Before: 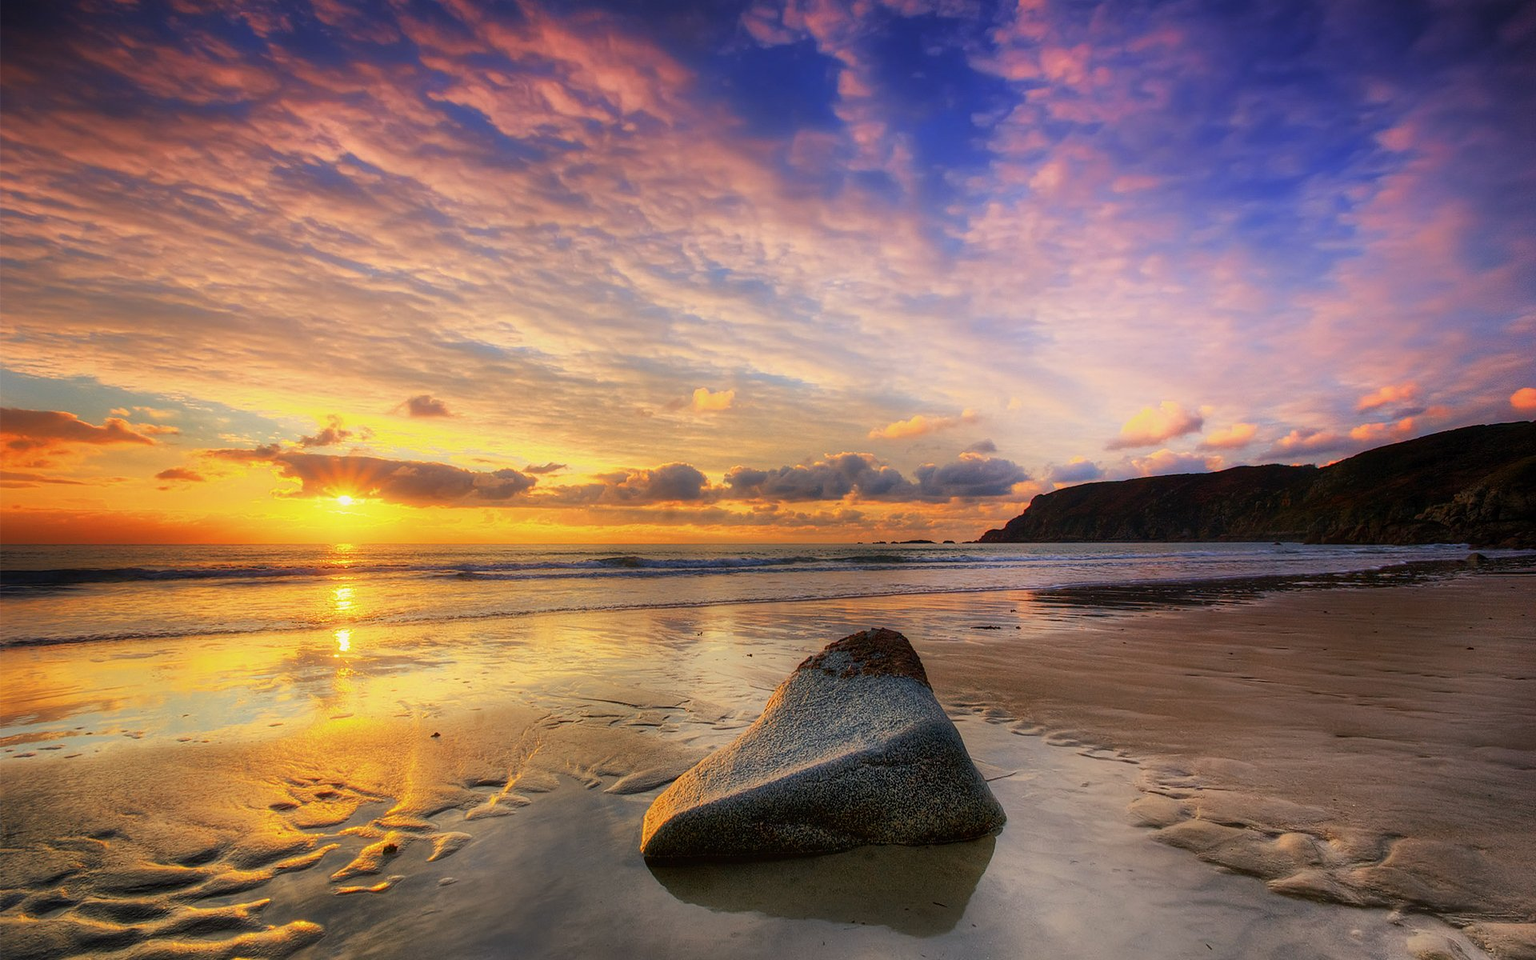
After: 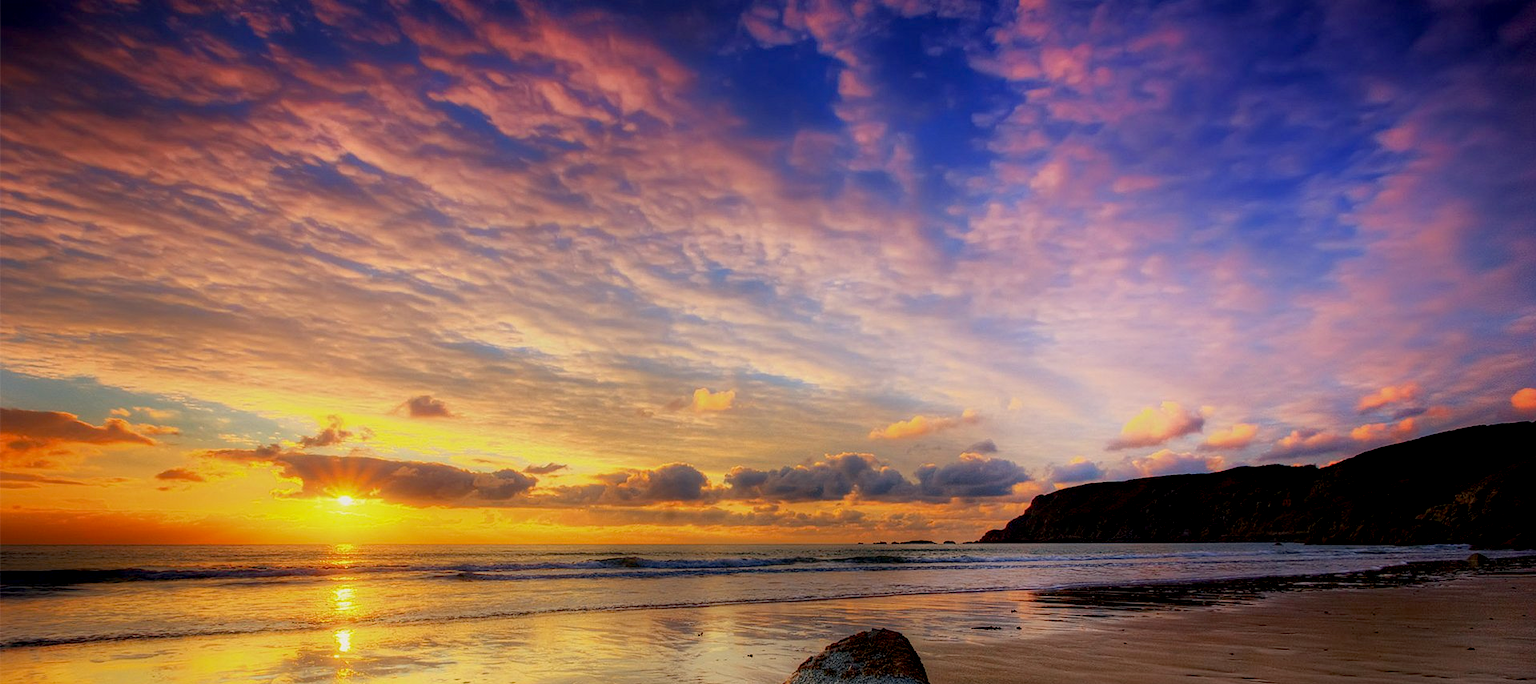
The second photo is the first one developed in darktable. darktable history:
haze removal: compatibility mode true, adaptive false
crop: right 0%, bottom 28.743%
exposure: black level correction 0.009, exposure -0.167 EV, compensate highlight preservation false
